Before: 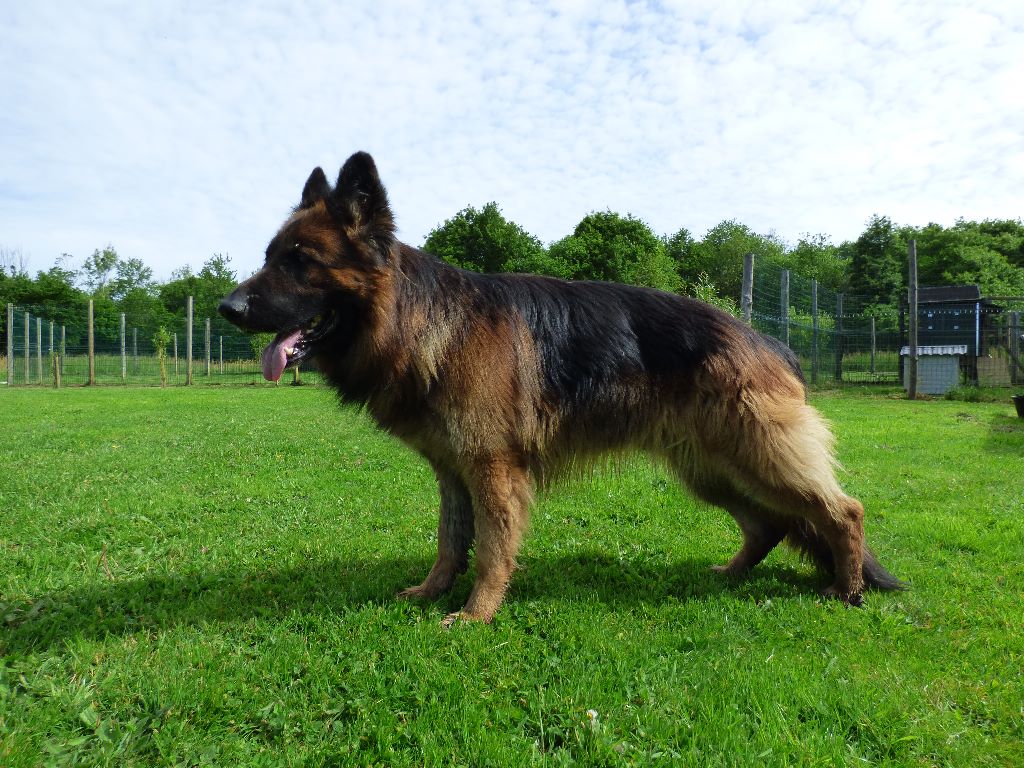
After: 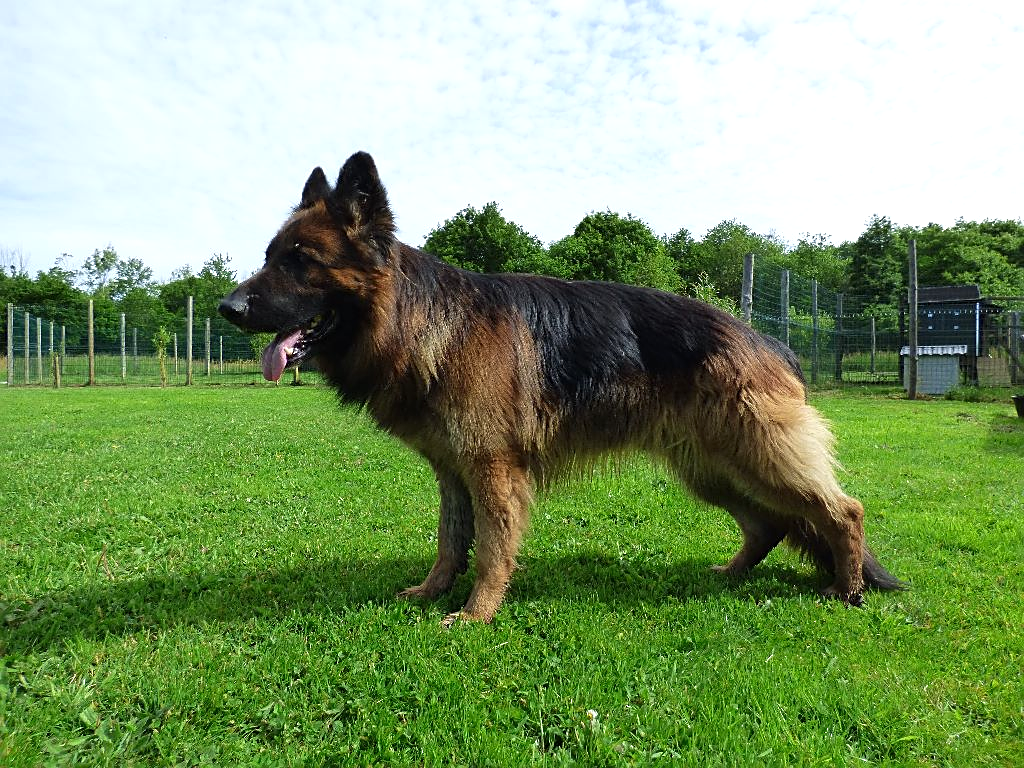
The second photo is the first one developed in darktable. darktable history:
exposure: exposure 0.201 EV, compensate exposure bias true, compensate highlight preservation false
sharpen: on, module defaults
